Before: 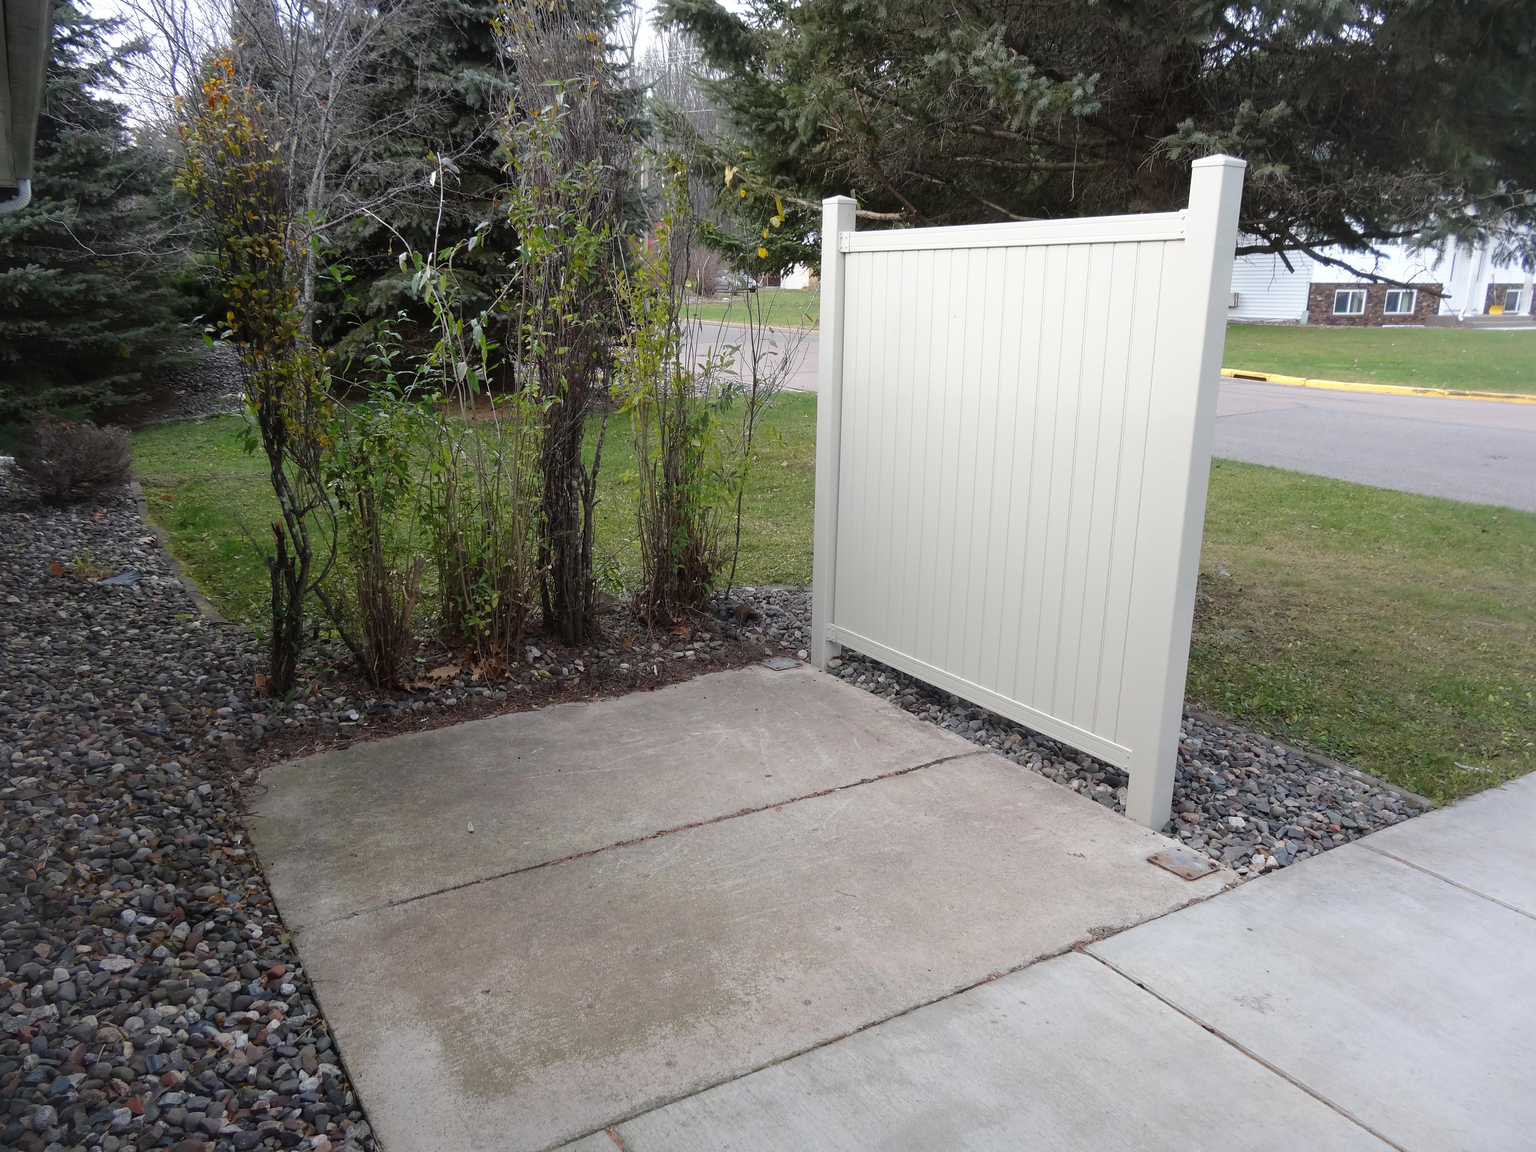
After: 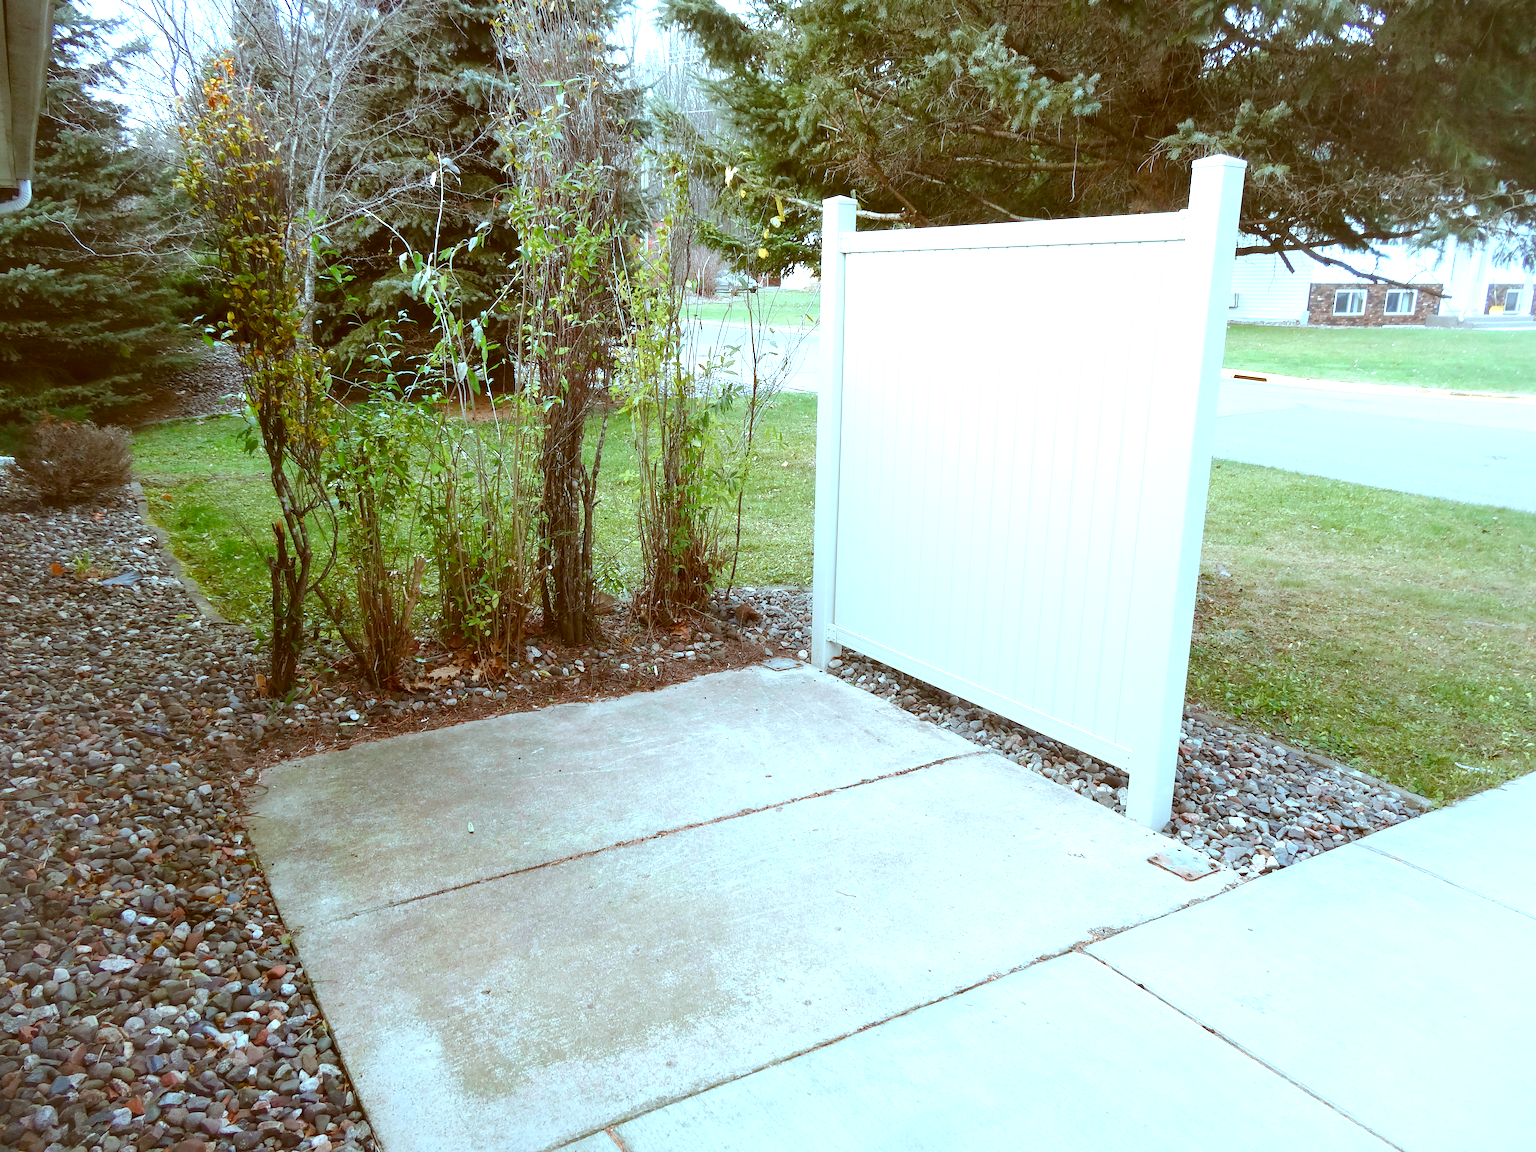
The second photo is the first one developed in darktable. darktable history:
color correction: highlights a* -14.41, highlights b* -16.87, shadows a* 10.71, shadows b* 30.06
color balance rgb: linear chroma grading › global chroma 12.906%, perceptual saturation grading › global saturation 20%, perceptual saturation grading › highlights -49.609%, perceptual saturation grading › shadows 24.107%, global vibrance 20%
exposure: exposure 1.266 EV, compensate highlight preservation false
